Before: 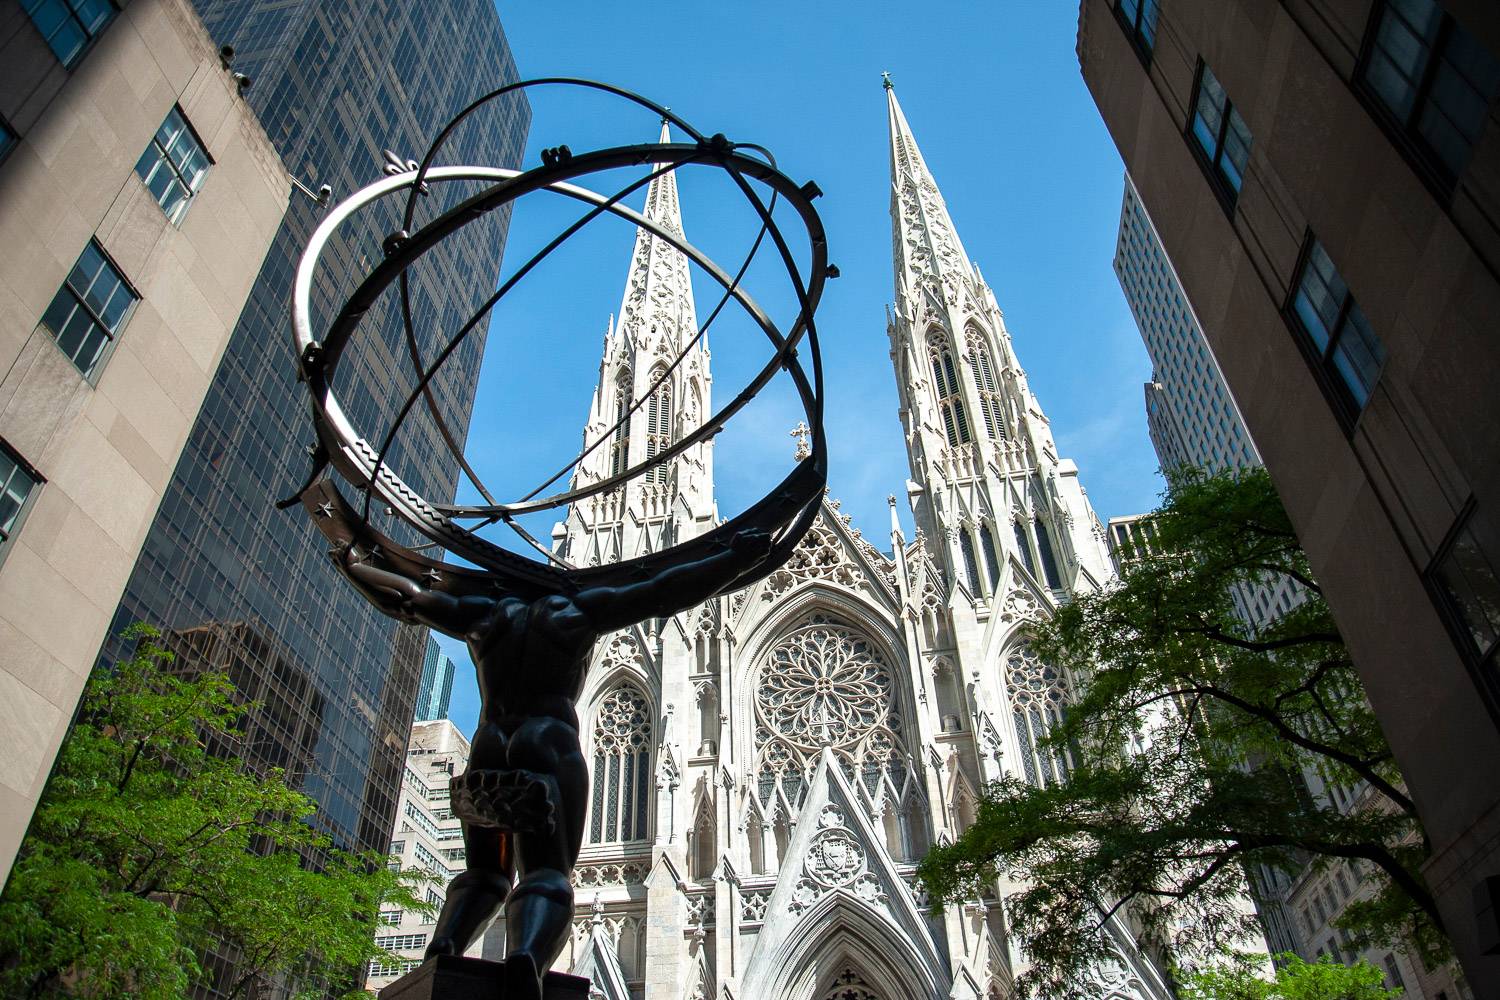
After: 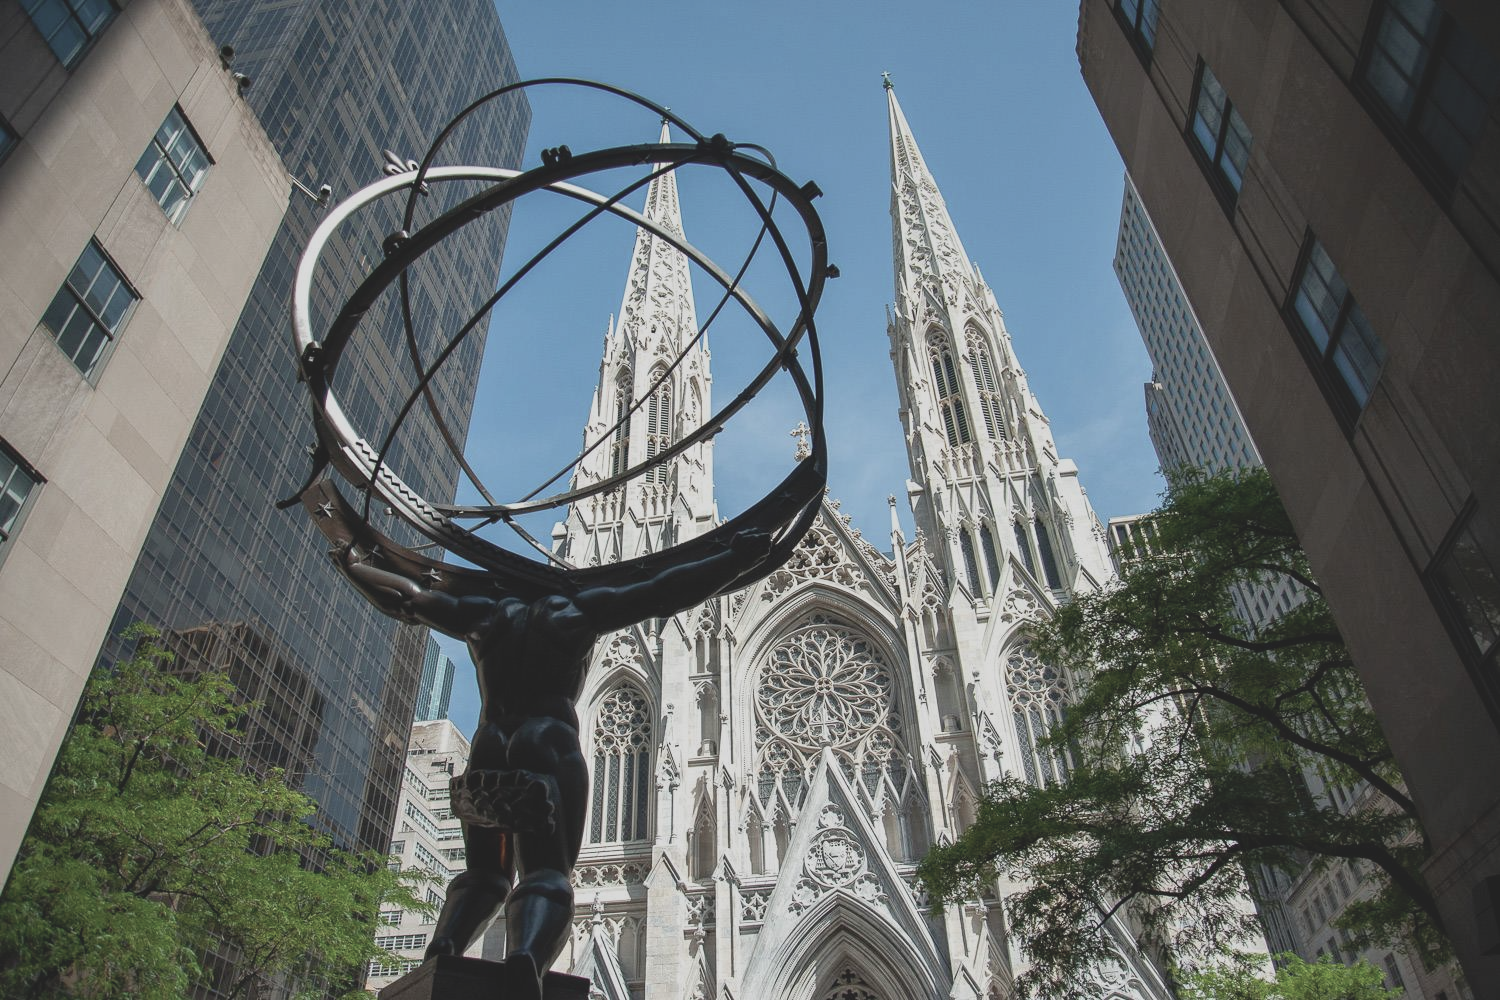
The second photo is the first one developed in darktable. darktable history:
contrast brightness saturation: contrast -0.262, saturation -0.437
